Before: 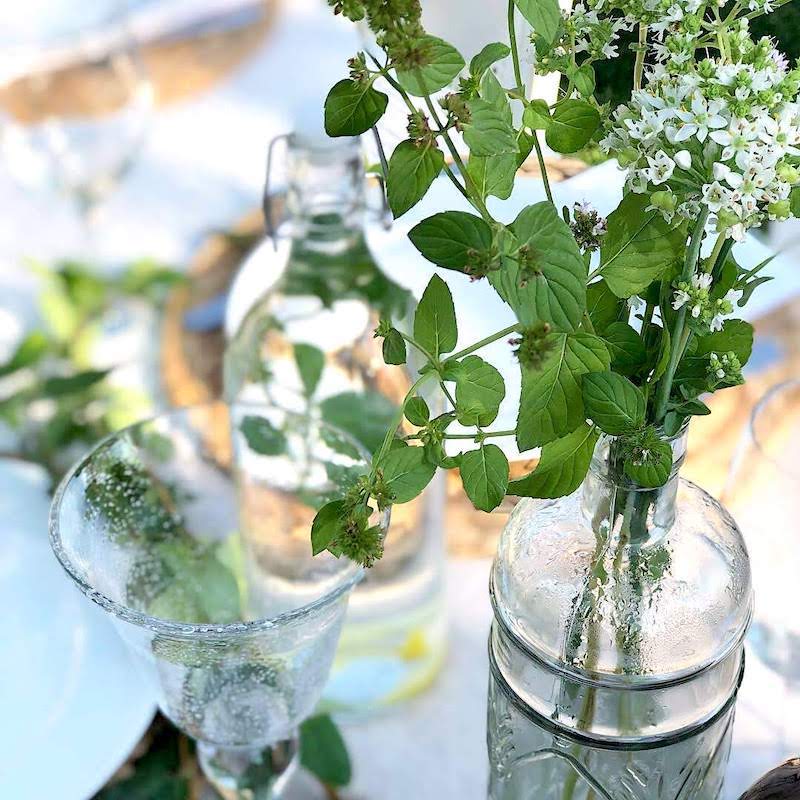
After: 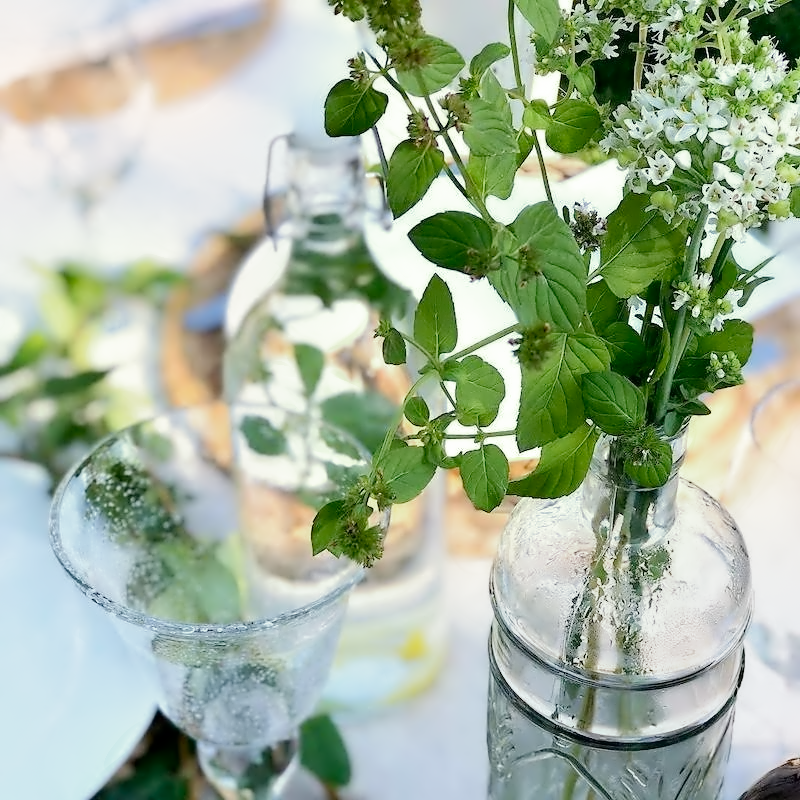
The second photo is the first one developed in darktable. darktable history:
tone equalizer: -8 EV -0.417 EV, -7 EV -0.389 EV, -6 EV -0.333 EV, -5 EV -0.222 EV, -3 EV 0.222 EV, -2 EV 0.333 EV, -1 EV 0.389 EV, +0 EV 0.417 EV, edges refinement/feathering 500, mask exposure compensation -1.57 EV, preserve details no
filmic rgb: black relative exposure -16 EV, threshold -0.33 EV, transition 3.19 EV, structure ↔ texture 100%, target black luminance 0%, hardness 7.57, latitude 72.96%, contrast 0.908, highlights saturation mix 10%, shadows ↔ highlights balance -0.38%, add noise in highlights 0, preserve chrominance no, color science v4 (2020), iterations of high-quality reconstruction 10, enable highlight reconstruction true
contrast equalizer: octaves 7, y [[0.5 ×6], [0.5 ×6], [0.5 ×6], [0, 0.033, 0.067, 0.1, 0.133, 0.167], [0, 0.05, 0.1, 0.15, 0.2, 0.25]]
